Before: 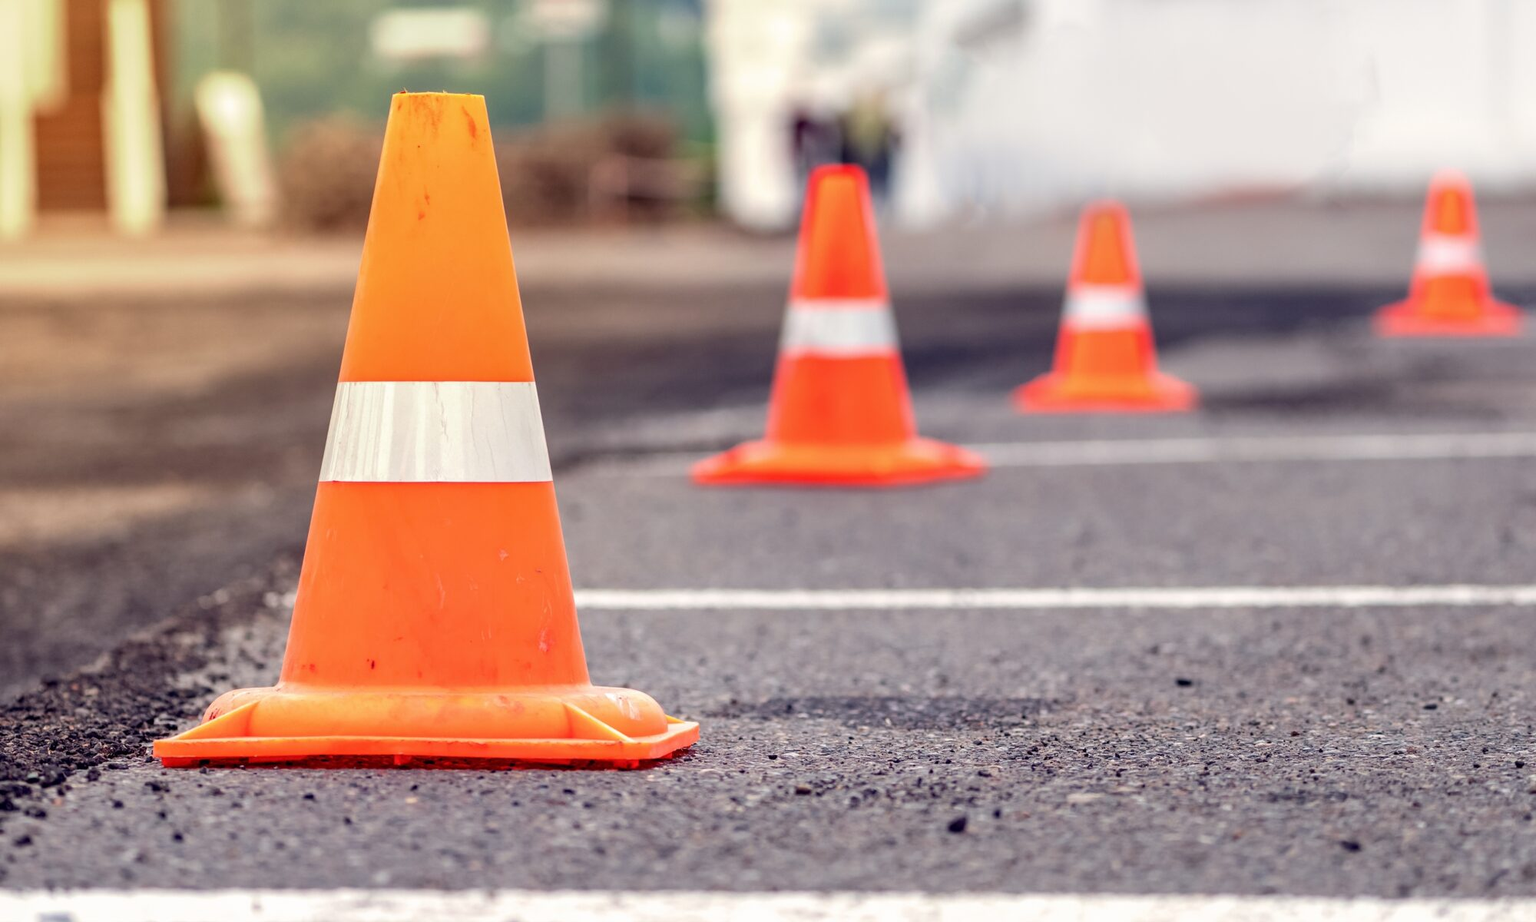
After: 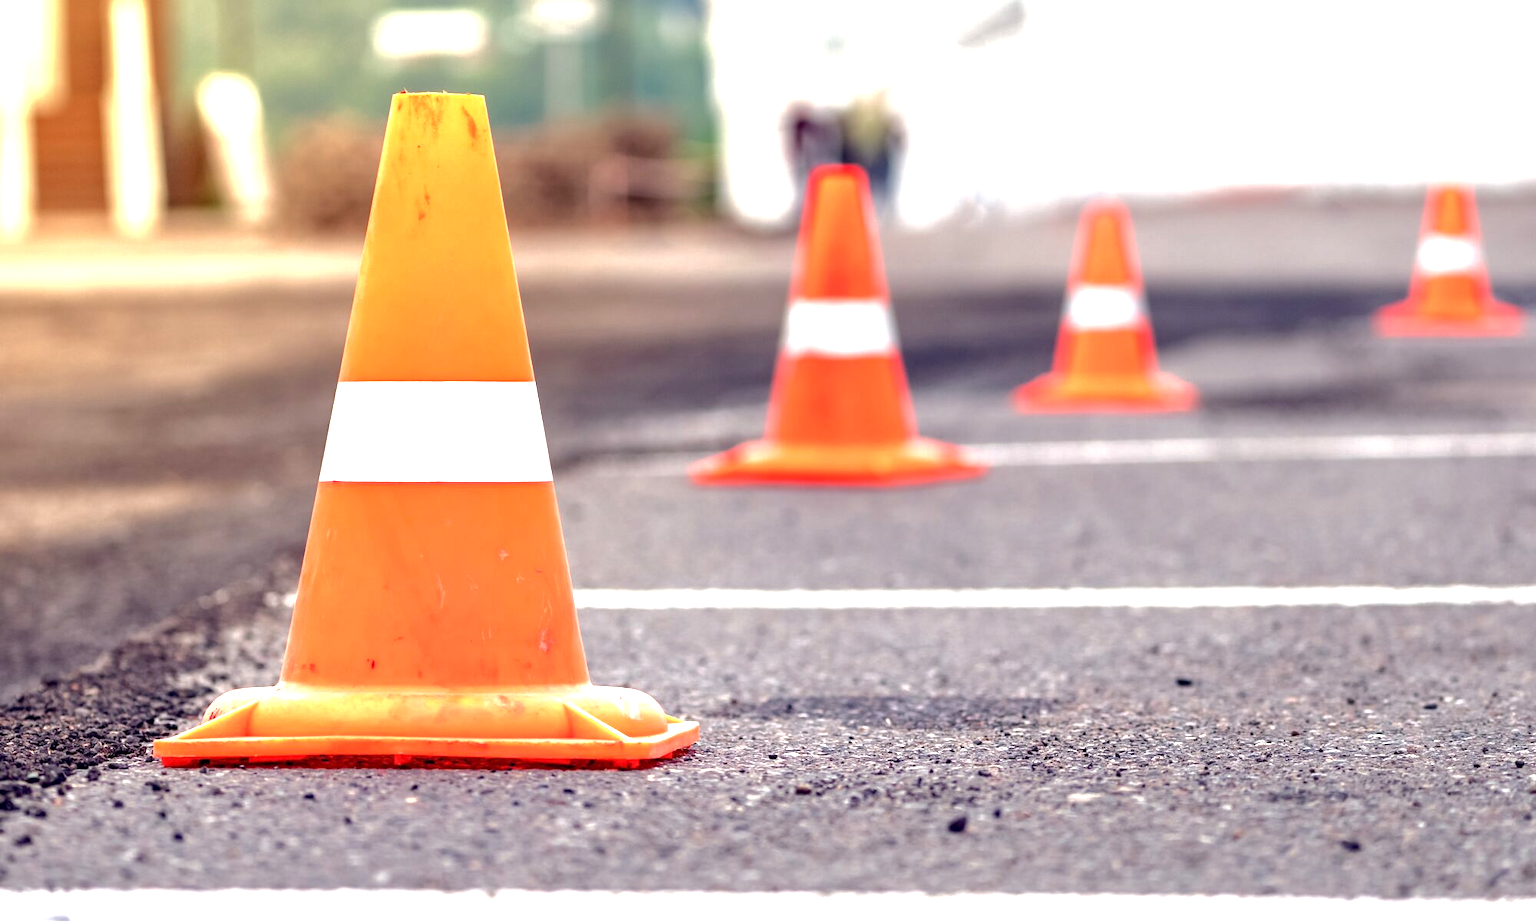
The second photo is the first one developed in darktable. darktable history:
exposure: black level correction 0.001, exposure 0.955 EV, compensate exposure bias true, compensate highlight preservation false
rgb curve: curves: ch0 [(0, 0) (0.175, 0.154) (0.785, 0.663) (1, 1)]
